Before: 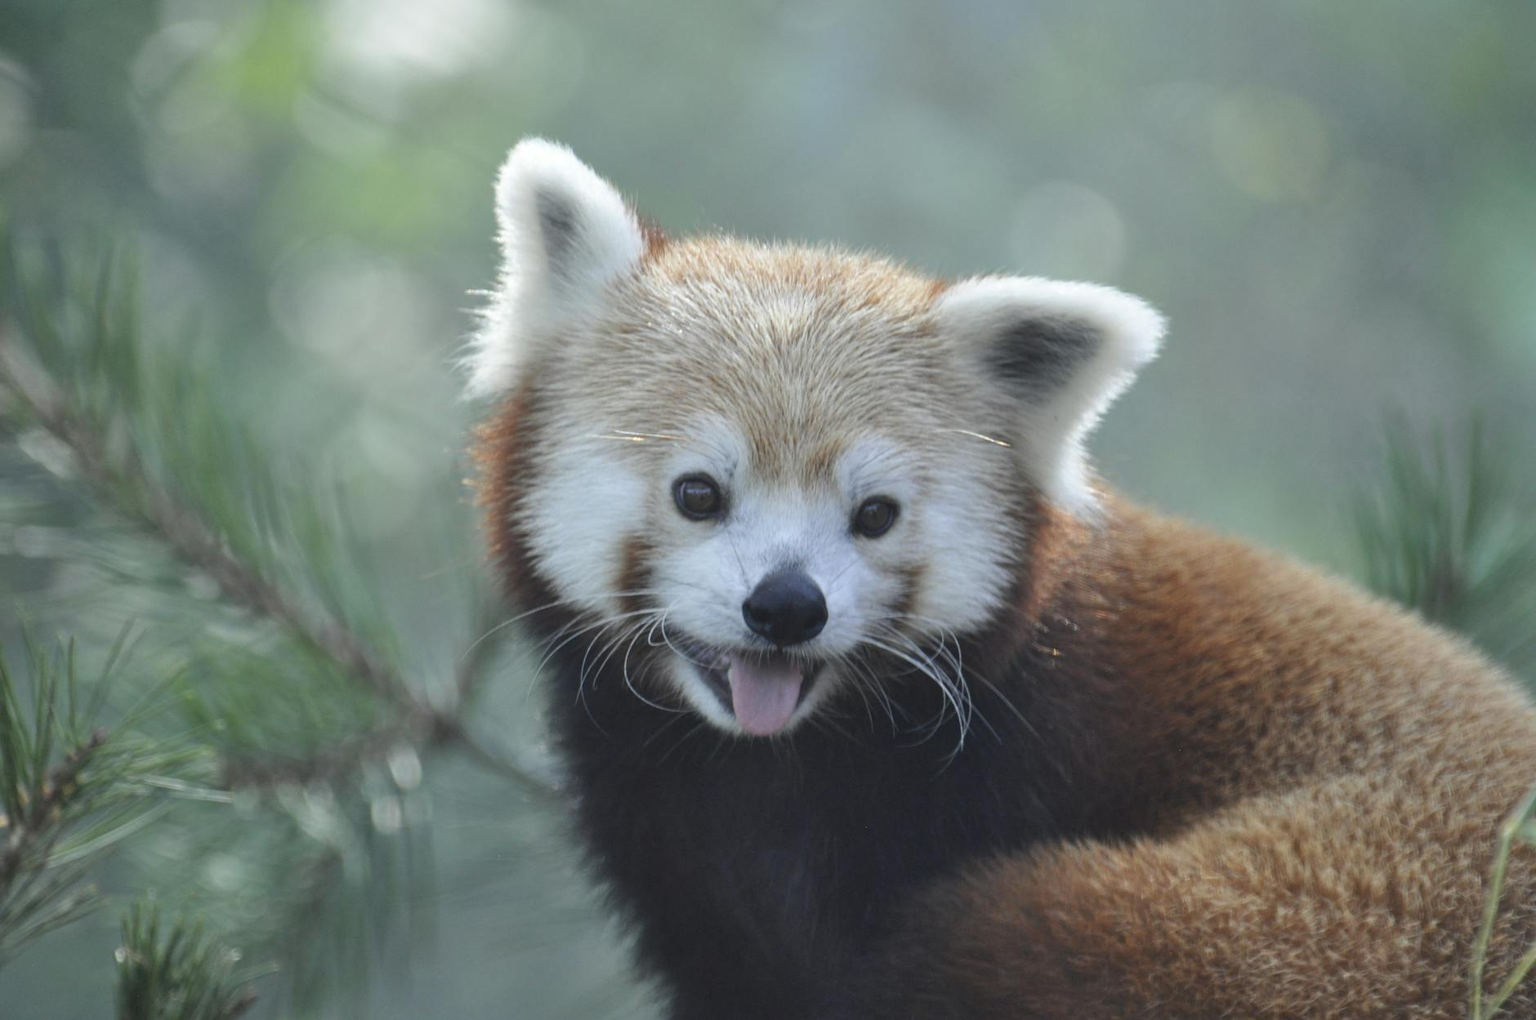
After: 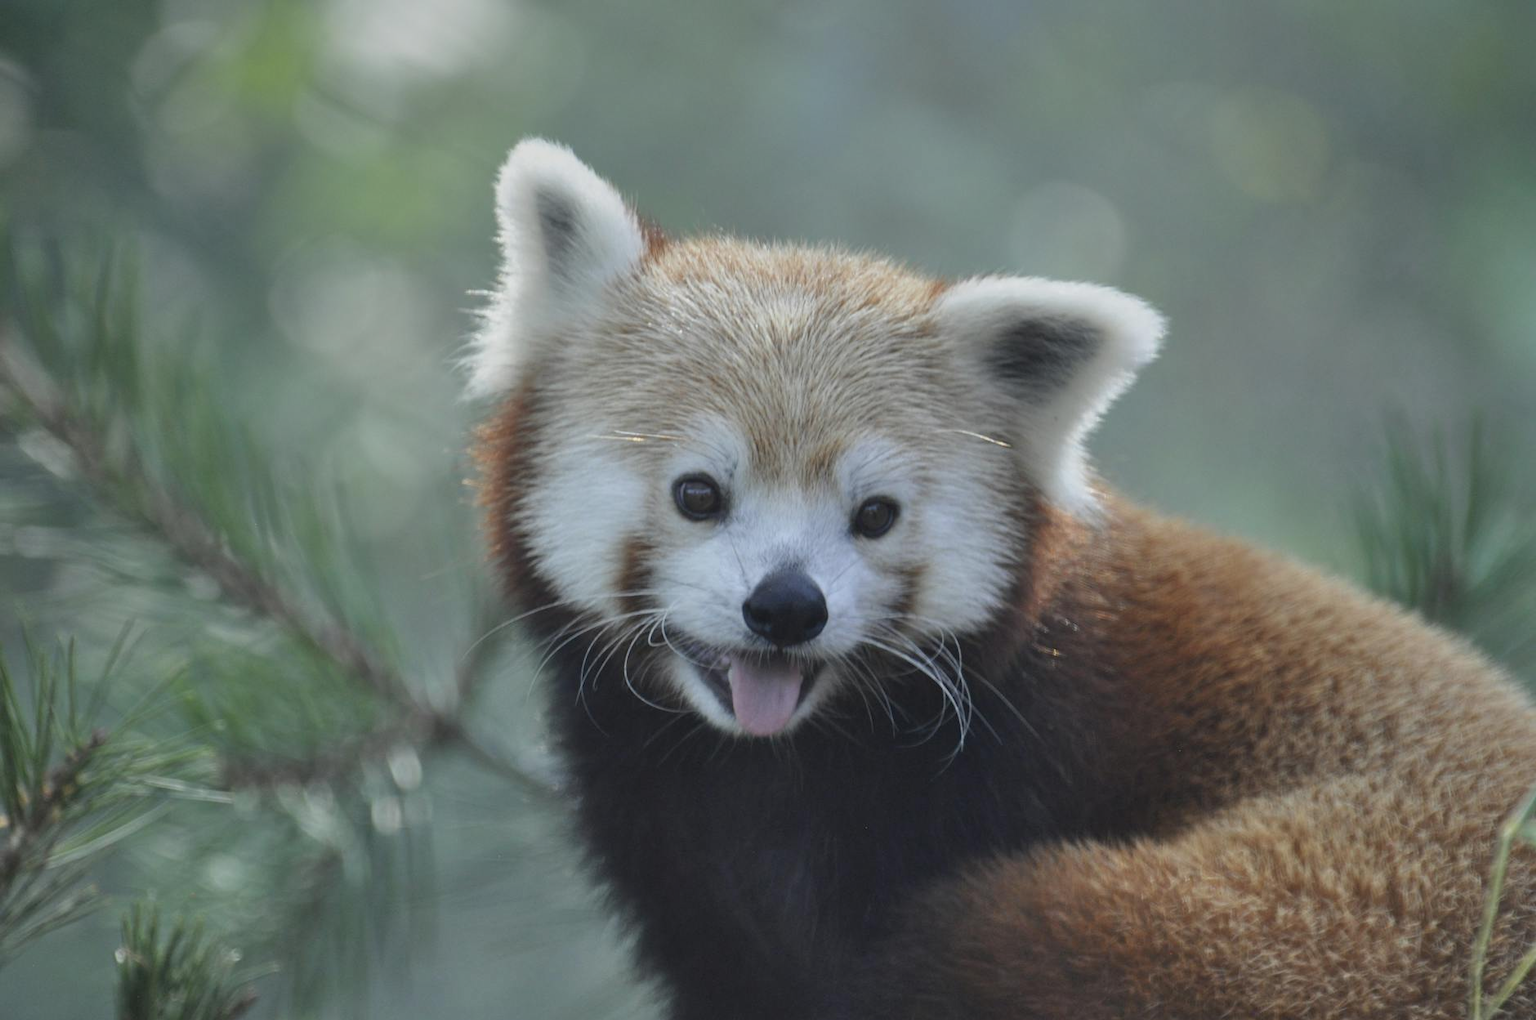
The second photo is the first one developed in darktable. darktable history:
exposure: black level correction 0.001, exposure 0.014 EV, compensate highlight preservation false
graduated density: on, module defaults
